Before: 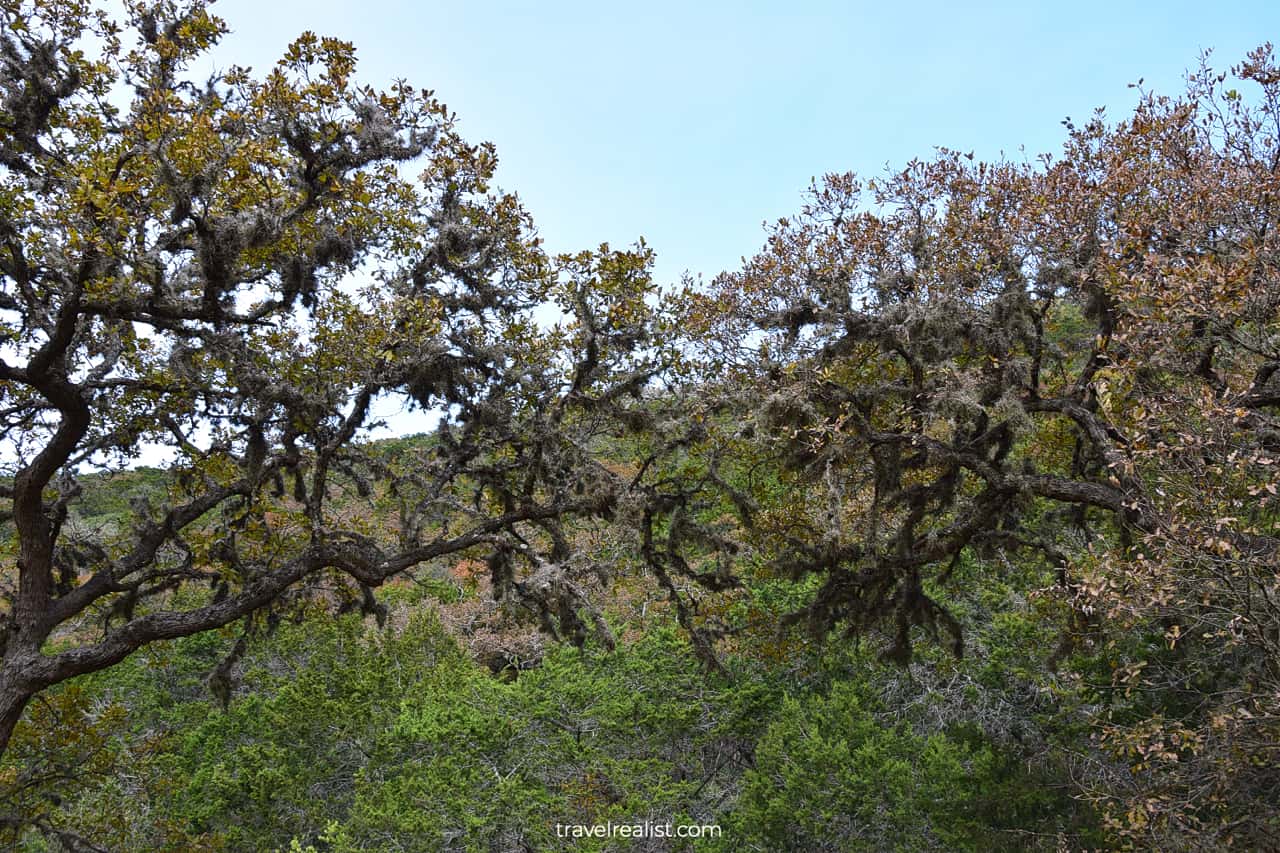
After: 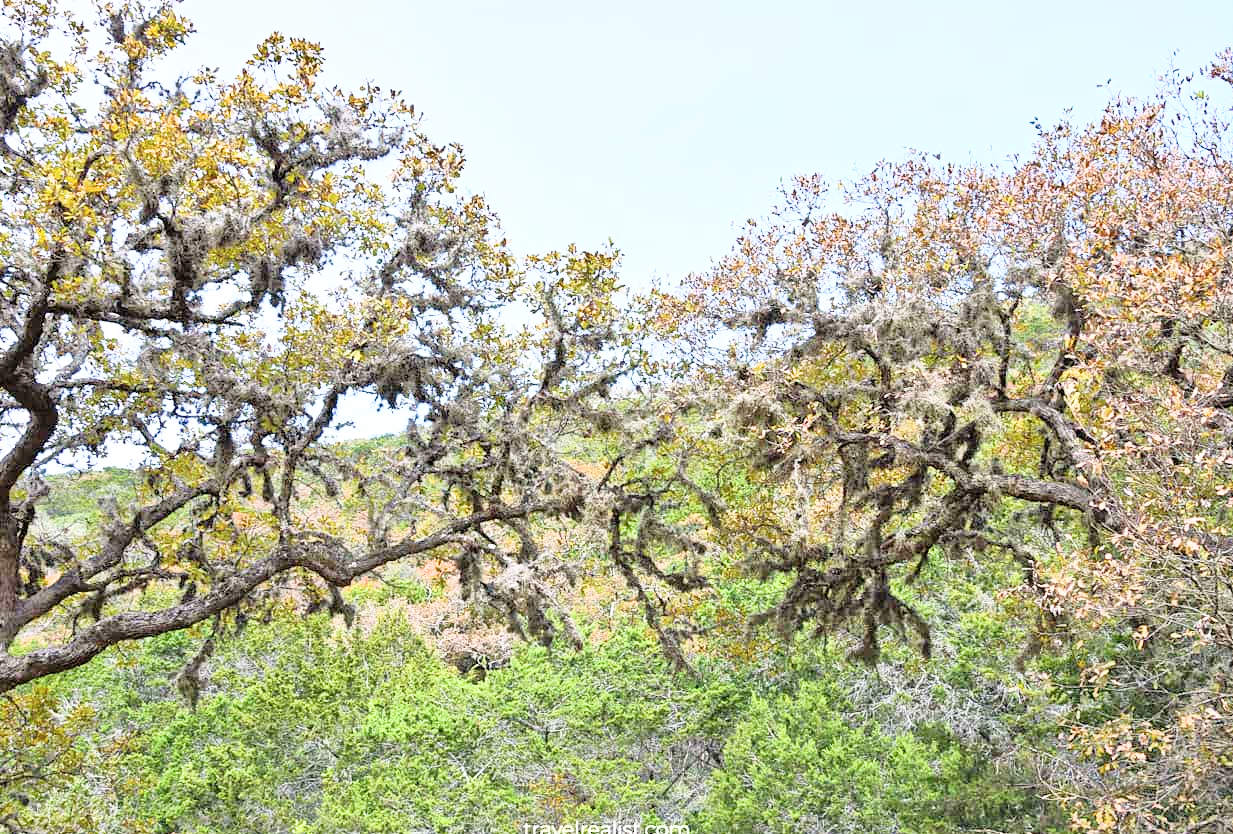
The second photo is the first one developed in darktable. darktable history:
exposure: black level correction 0, exposure 1.749 EV, compensate highlight preservation false
tone equalizer: -7 EV 0.158 EV, -6 EV 0.609 EV, -5 EV 1.13 EV, -4 EV 1.36 EV, -3 EV 1.15 EV, -2 EV 0.6 EV, -1 EV 0.148 EV, luminance estimator HSV value / RGB max
filmic rgb: black relative exposure -7.76 EV, white relative exposure 4.45 EV, hardness 3.75, latitude 49.79%, contrast 1.101
contrast brightness saturation: contrast 0.217
crop and rotate: left 2.536%, right 1.095%, bottom 2.155%
